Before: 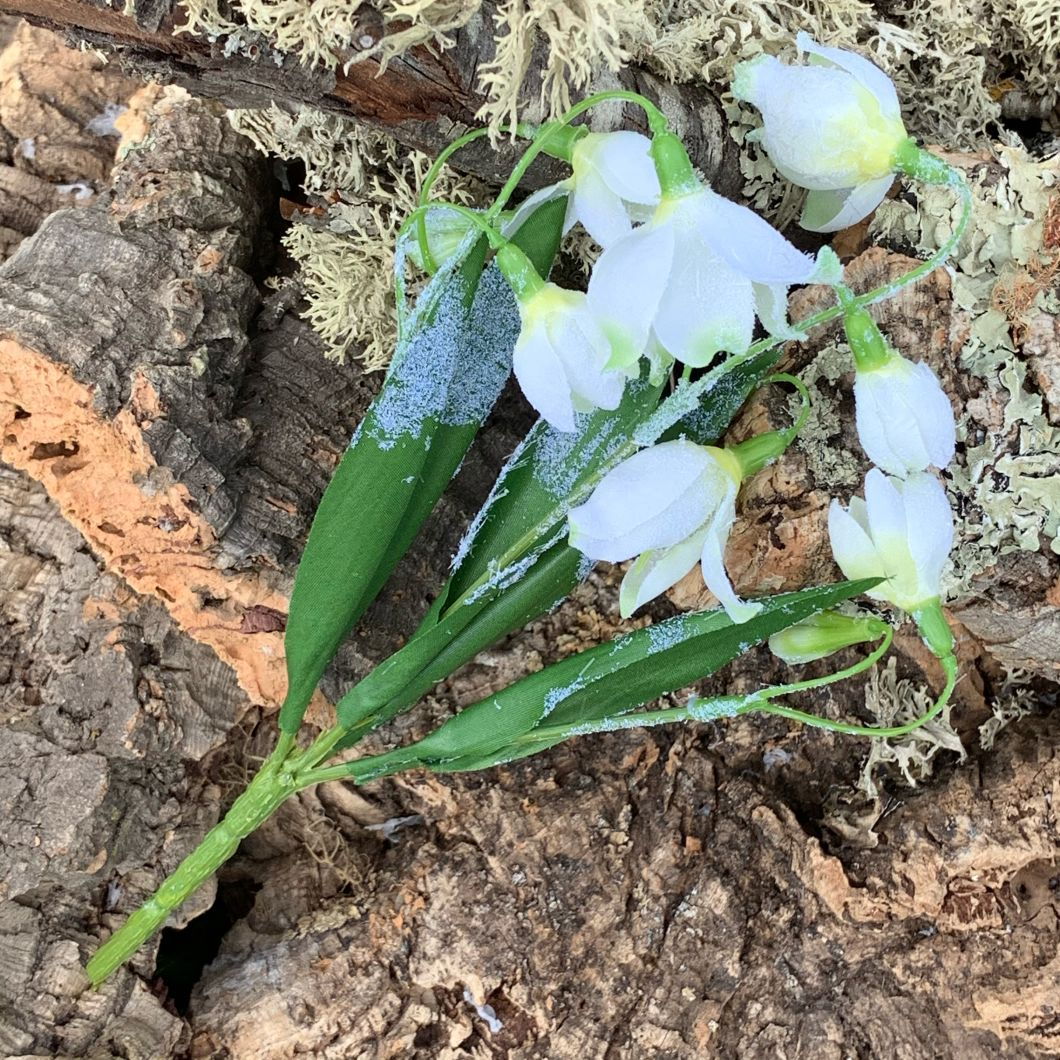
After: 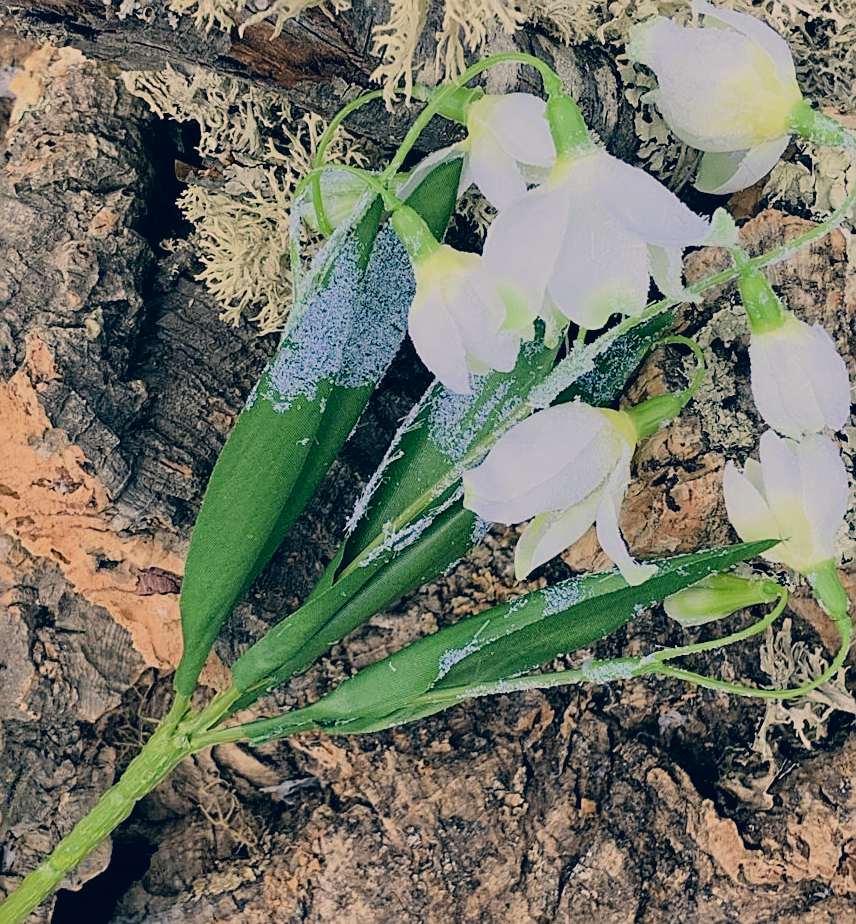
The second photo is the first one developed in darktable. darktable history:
filmic rgb: black relative exposure -7.09 EV, white relative exposure 5.37 EV, hardness 3.02
sharpen: on, module defaults
crop: left 9.916%, top 3.616%, right 9.244%, bottom 9.164%
color correction: highlights a* 10.3, highlights b* 14.82, shadows a* -10.19, shadows b* -15.13
